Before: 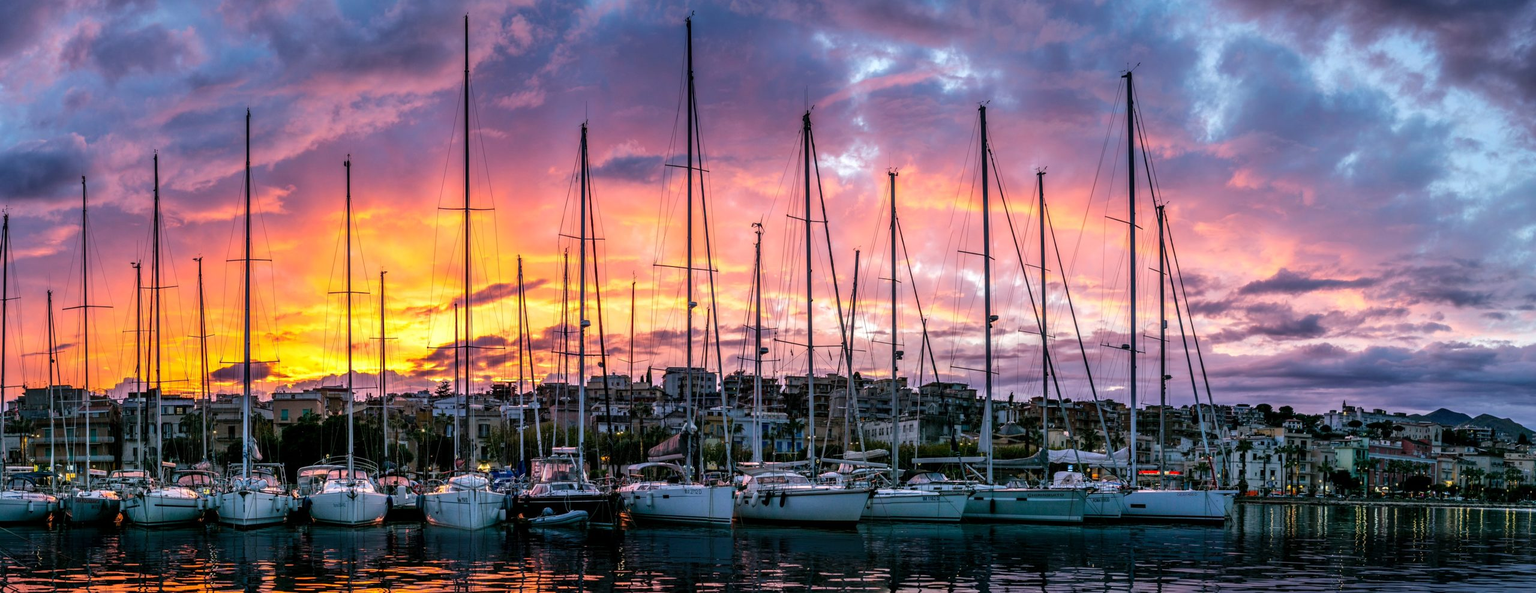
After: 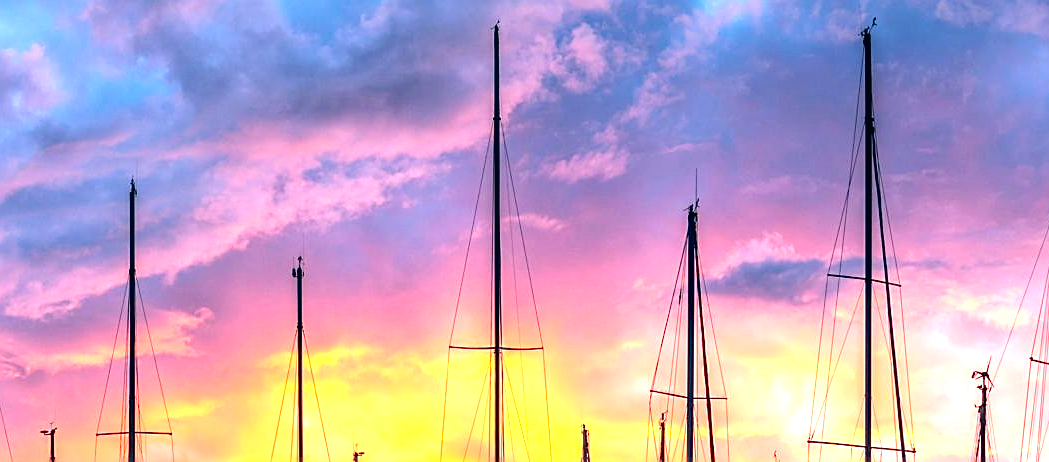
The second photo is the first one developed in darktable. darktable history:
exposure: black level correction 0, exposure 0.947 EV, compensate exposure bias true, compensate highlight preservation false
haze removal: compatibility mode true, adaptive false
local contrast: mode bilateral grid, contrast 99, coarseness 100, detail 90%, midtone range 0.2
tone equalizer: -8 EV -0.453 EV, -7 EV -0.404 EV, -6 EV -0.337 EV, -5 EV -0.188 EV, -3 EV 0.205 EV, -2 EV 0.333 EV, -1 EV 0.377 EV, +0 EV 0.418 EV, edges refinement/feathering 500, mask exposure compensation -1.57 EV, preserve details no
sharpen: on, module defaults
crop and rotate: left 10.997%, top 0.073%, right 48.006%, bottom 53.097%
